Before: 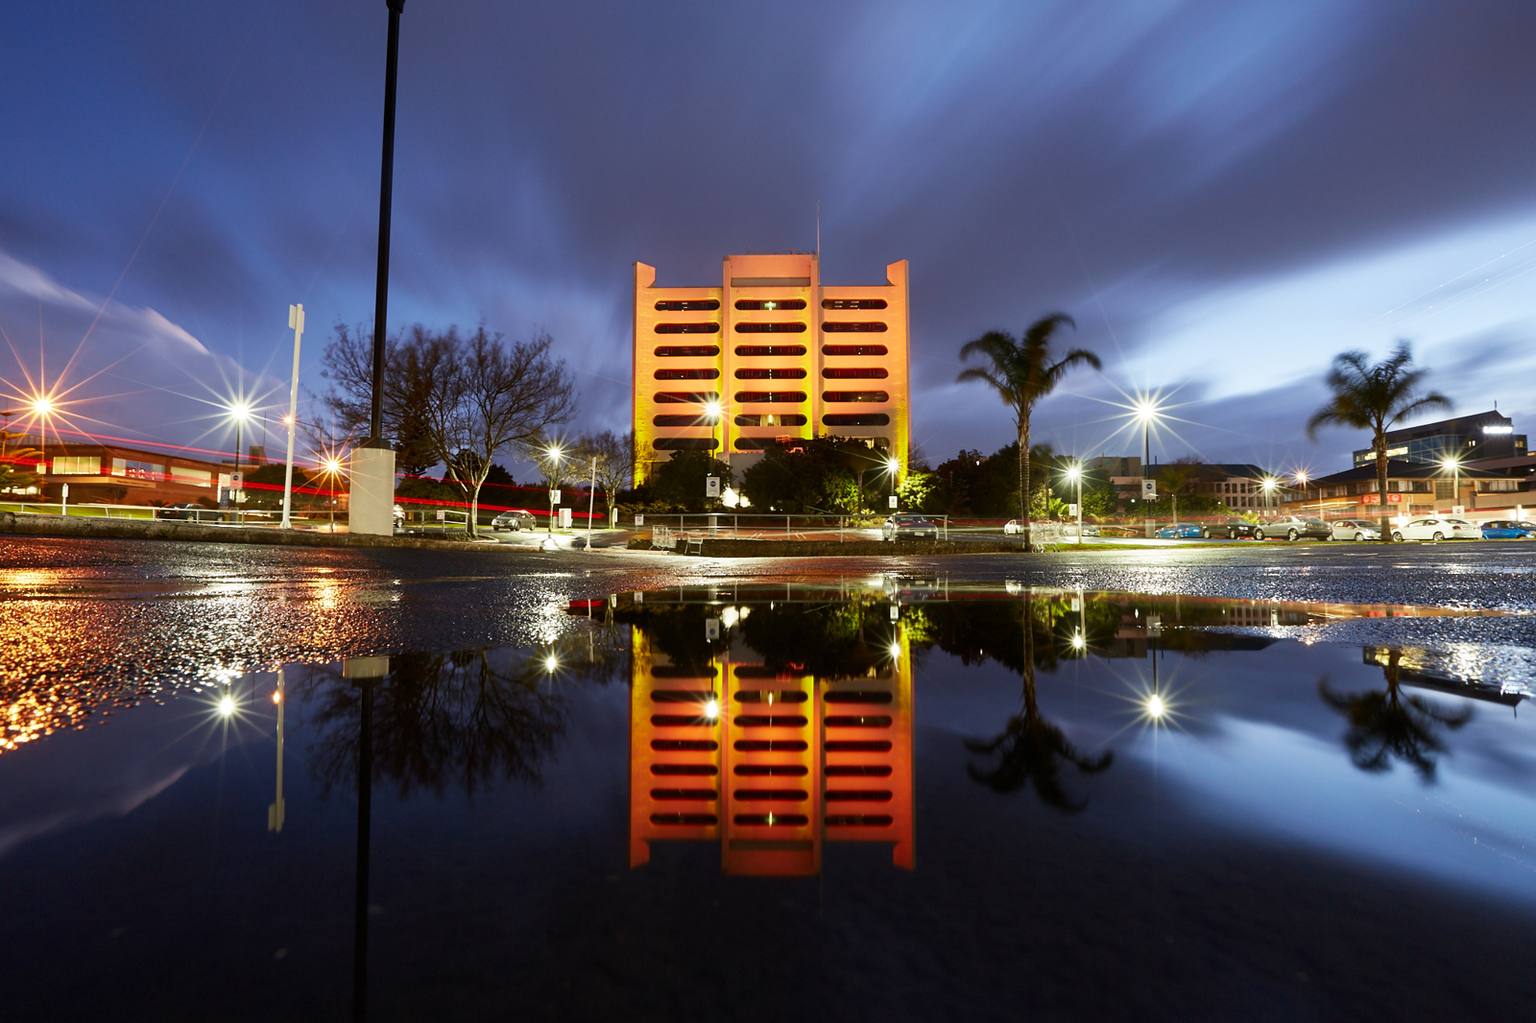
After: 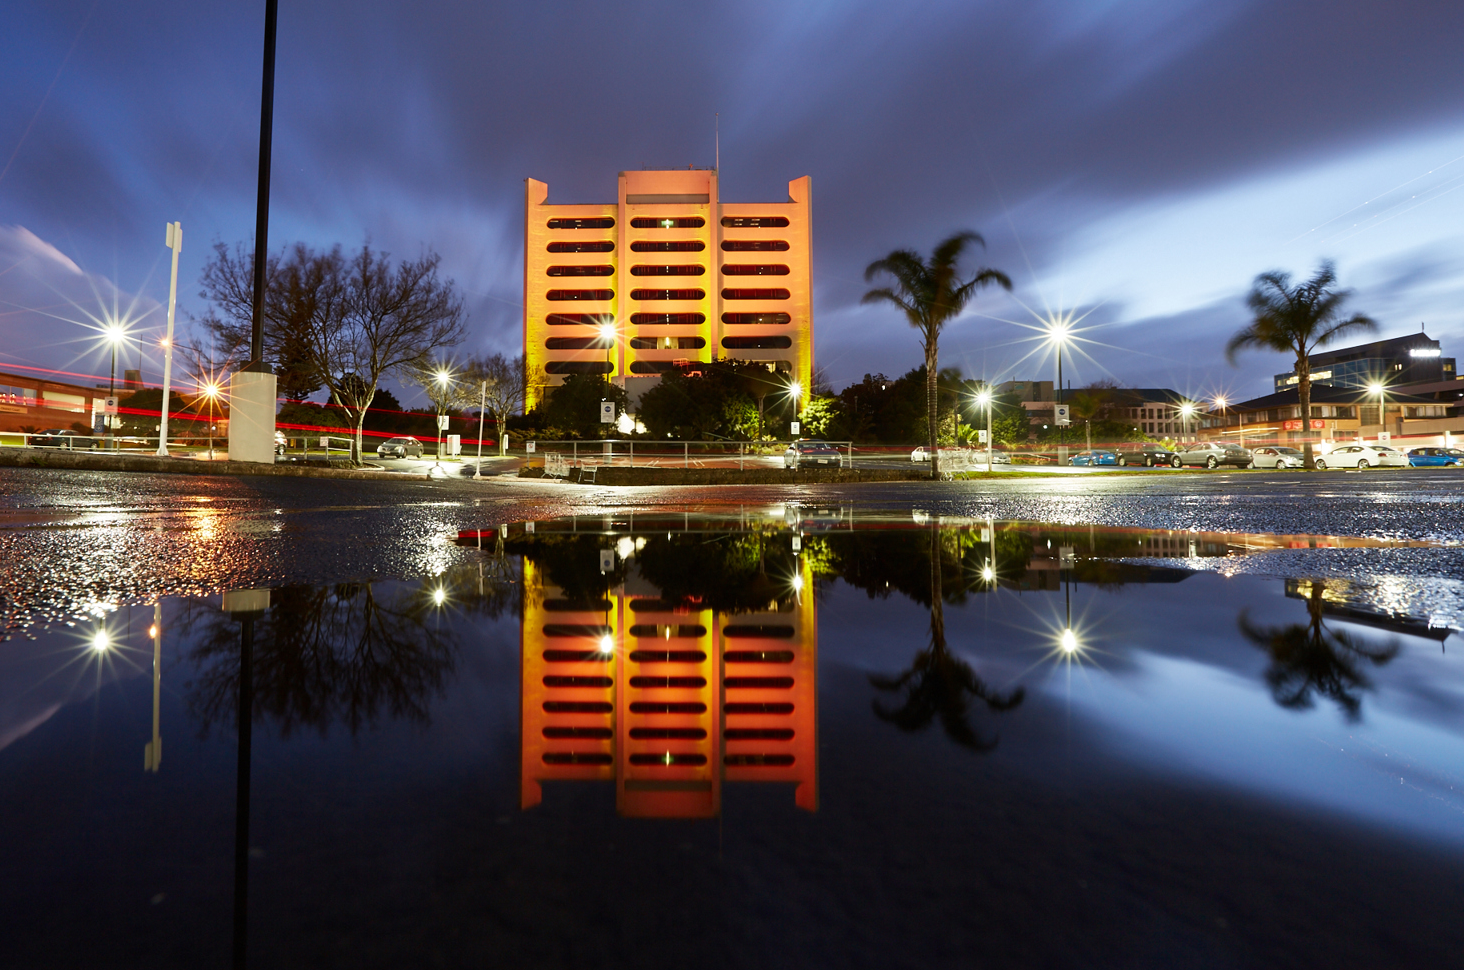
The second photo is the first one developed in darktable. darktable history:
crop and rotate: left 8.443%, top 8.933%
